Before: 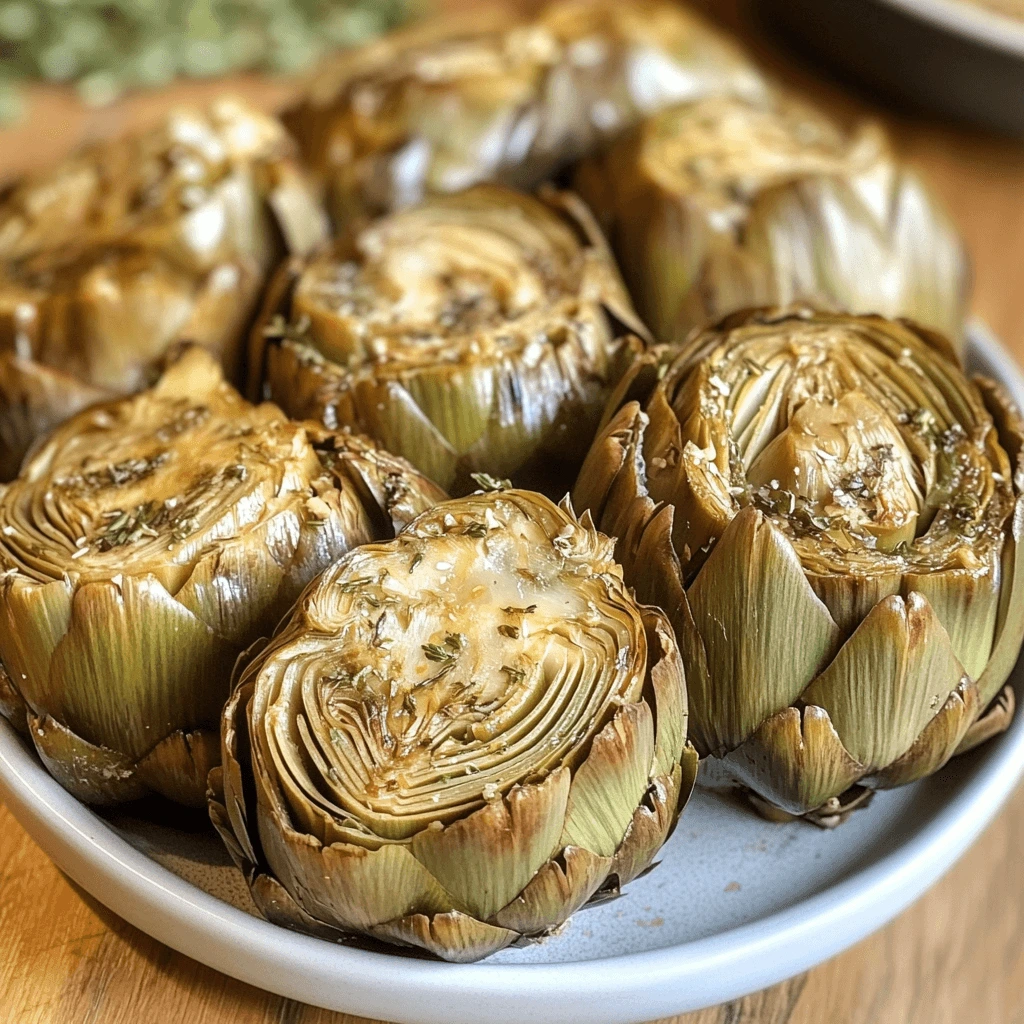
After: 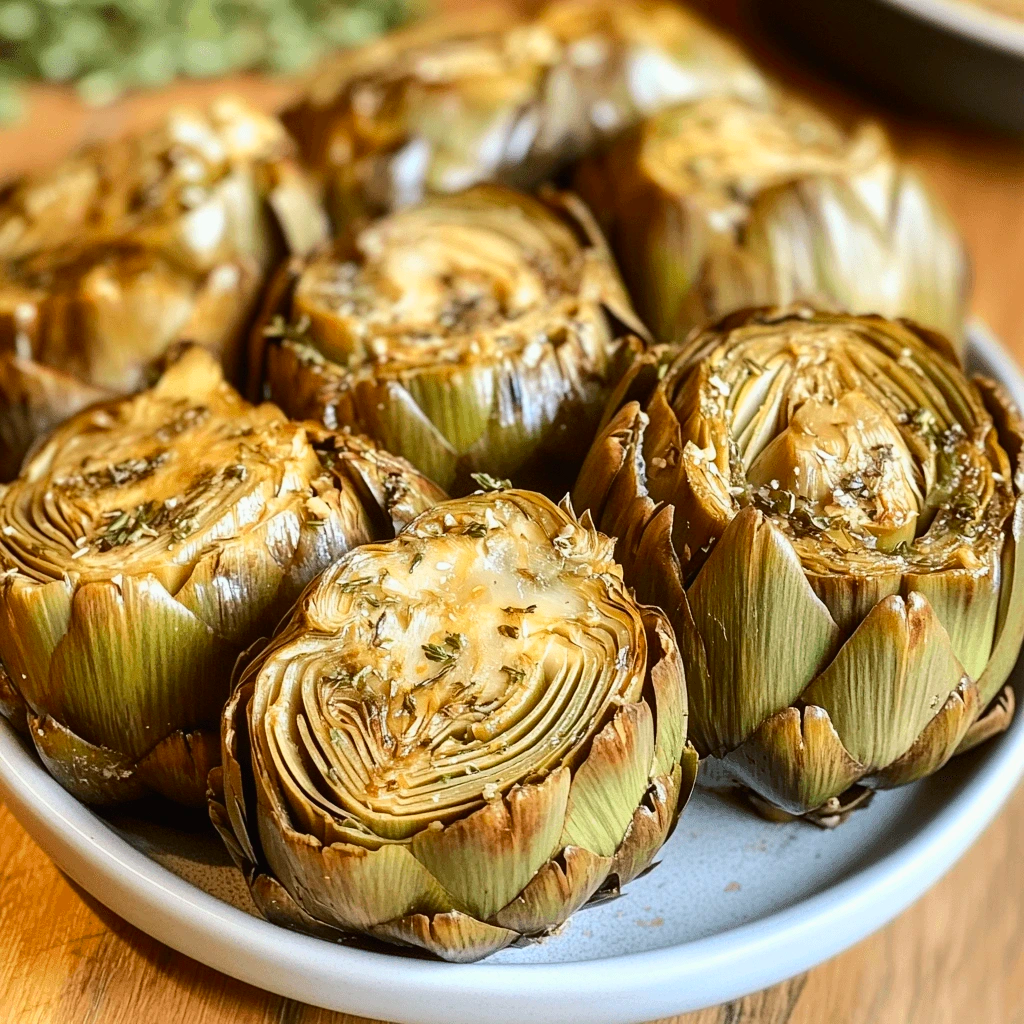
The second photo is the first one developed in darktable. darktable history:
contrast brightness saturation: contrast 0.075, saturation 0.196
exposure: exposure -0.066 EV, compensate highlight preservation false
tone curve: curves: ch0 [(0, 0.01) (0.037, 0.032) (0.131, 0.108) (0.275, 0.258) (0.483, 0.512) (0.61, 0.661) (0.696, 0.742) (0.792, 0.834) (0.911, 0.936) (0.997, 0.995)]; ch1 [(0, 0) (0.308, 0.29) (0.425, 0.411) (0.503, 0.502) (0.551, 0.563) (0.683, 0.706) (0.746, 0.77) (1, 1)]; ch2 [(0, 0) (0.246, 0.233) (0.36, 0.352) (0.415, 0.415) (0.485, 0.487) (0.502, 0.502) (0.525, 0.523) (0.545, 0.552) (0.587, 0.6) (0.636, 0.652) (0.711, 0.729) (0.845, 0.855) (0.998, 0.977)], color space Lab, independent channels, preserve colors none
